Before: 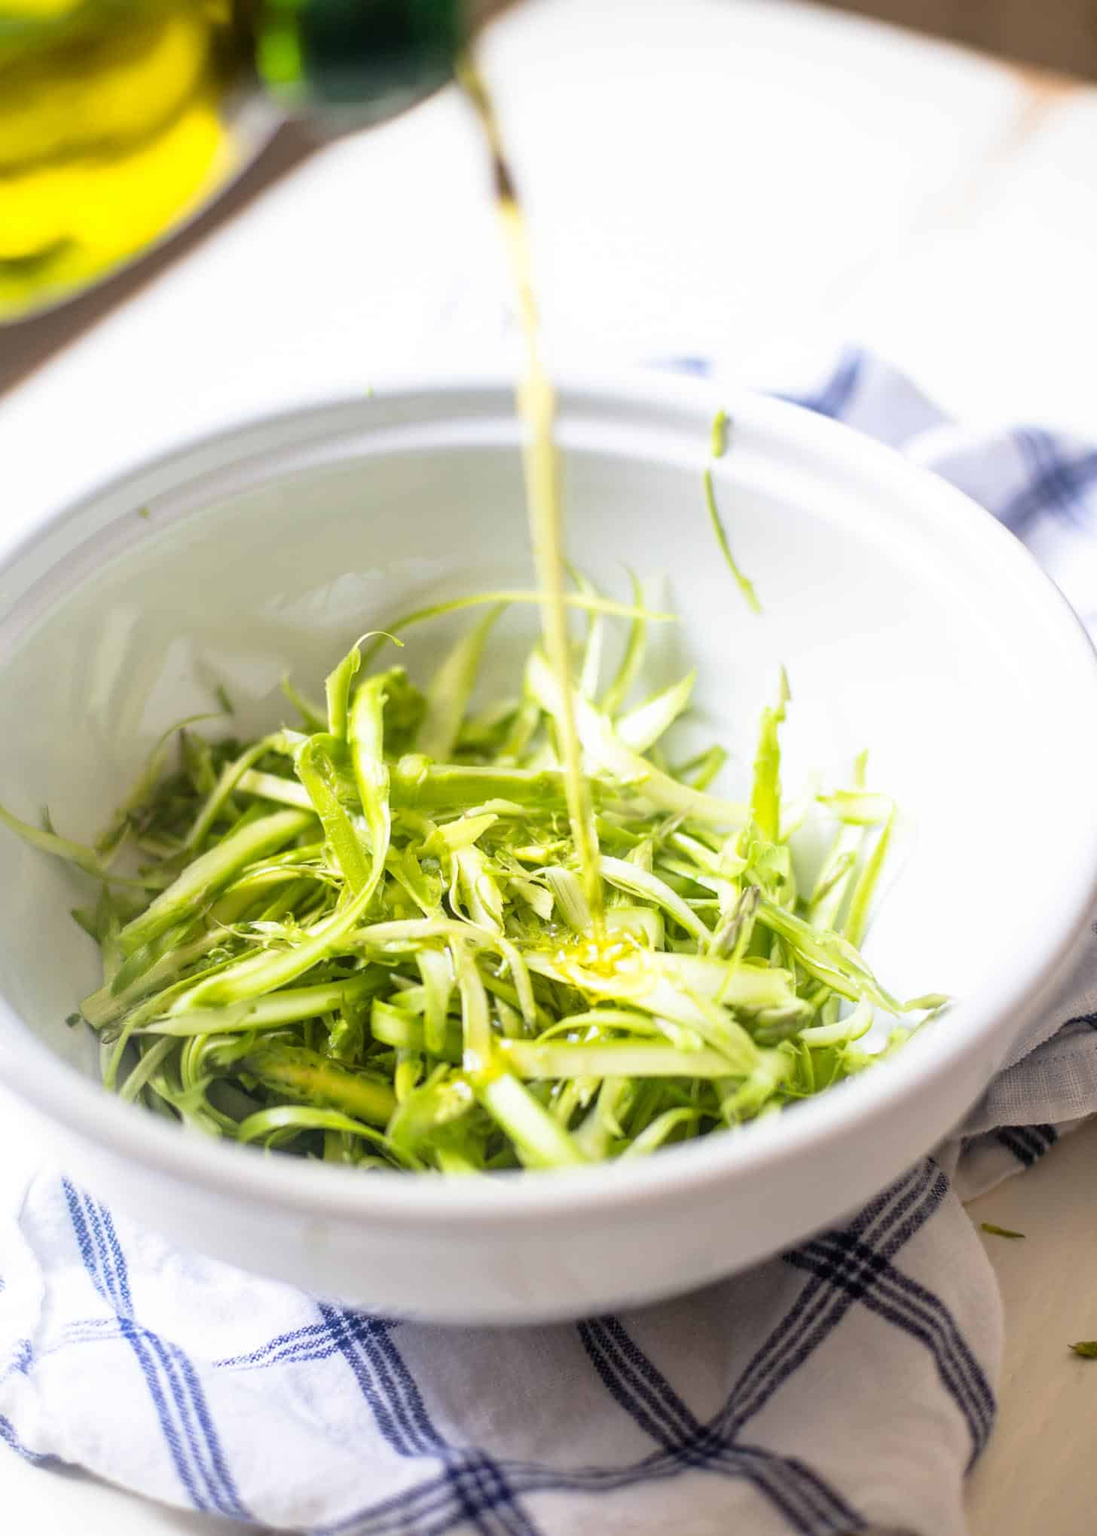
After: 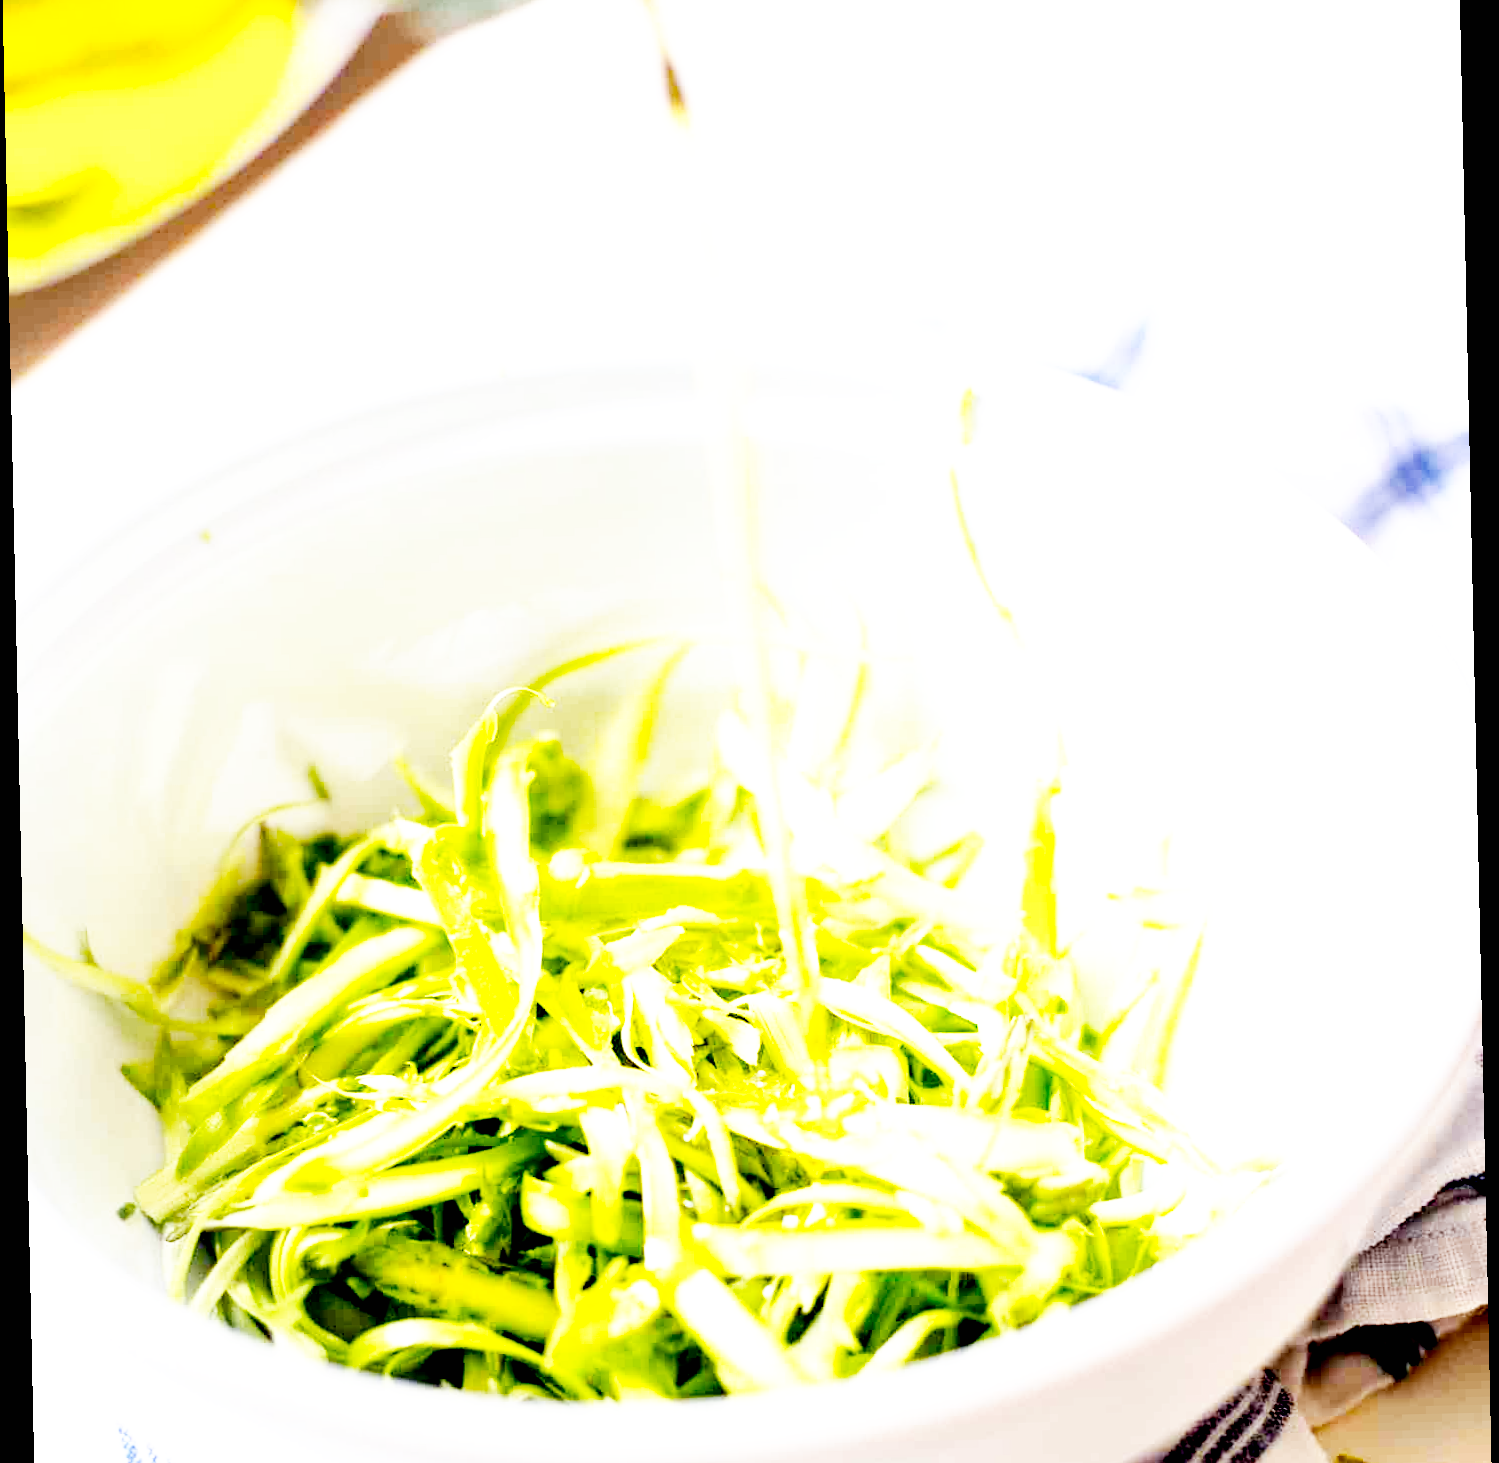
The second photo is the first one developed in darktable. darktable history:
base curve: curves: ch0 [(0, 0) (0.007, 0.004) (0.027, 0.03) (0.046, 0.07) (0.207, 0.54) (0.442, 0.872) (0.673, 0.972) (1, 1)], preserve colors none
rotate and perspective: rotation -1.24°, automatic cropping off
exposure: black level correction 0.04, exposure 0.5 EV, compensate highlight preservation false
crop and rotate: top 8.293%, bottom 20.996%
